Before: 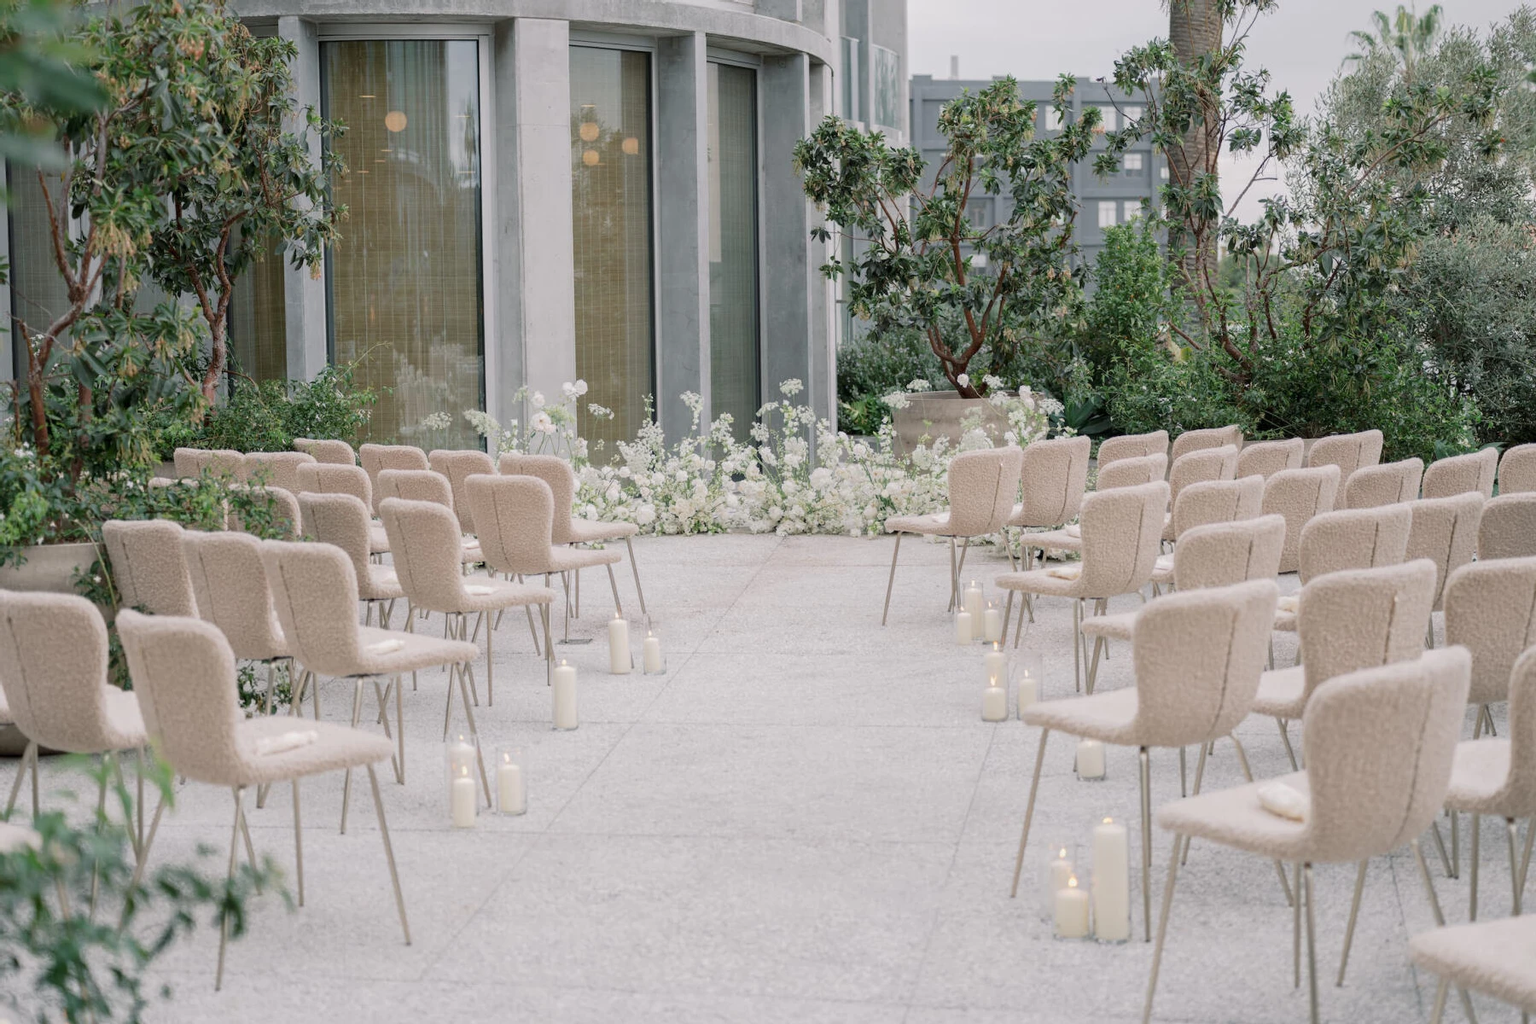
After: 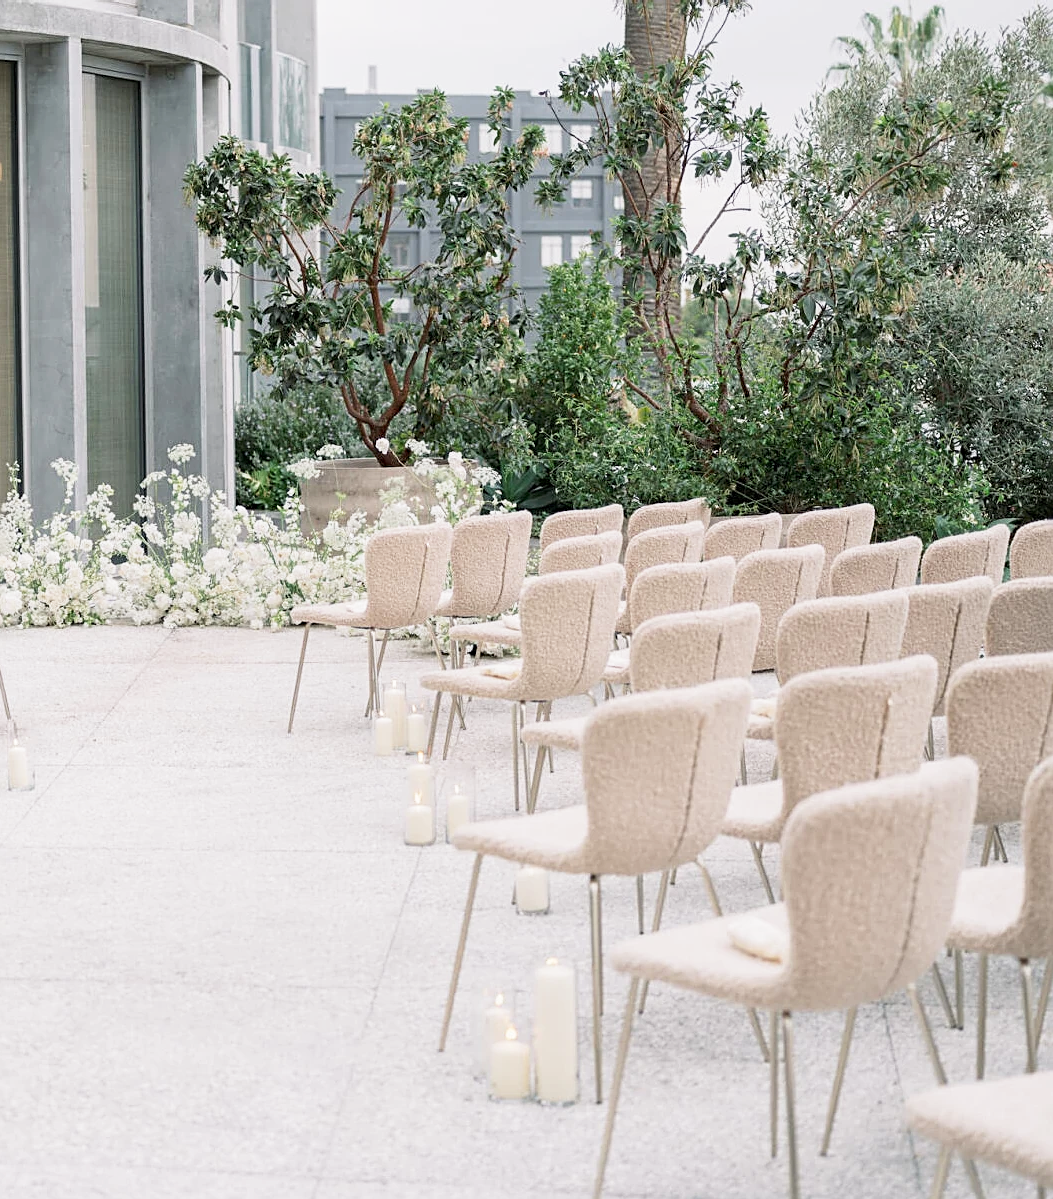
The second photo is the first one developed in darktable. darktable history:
sharpen: on, module defaults
crop: left 41.464%
base curve: curves: ch0 [(0, 0) (0.579, 0.807) (1, 1)], preserve colors none
exposure: compensate highlight preservation false
